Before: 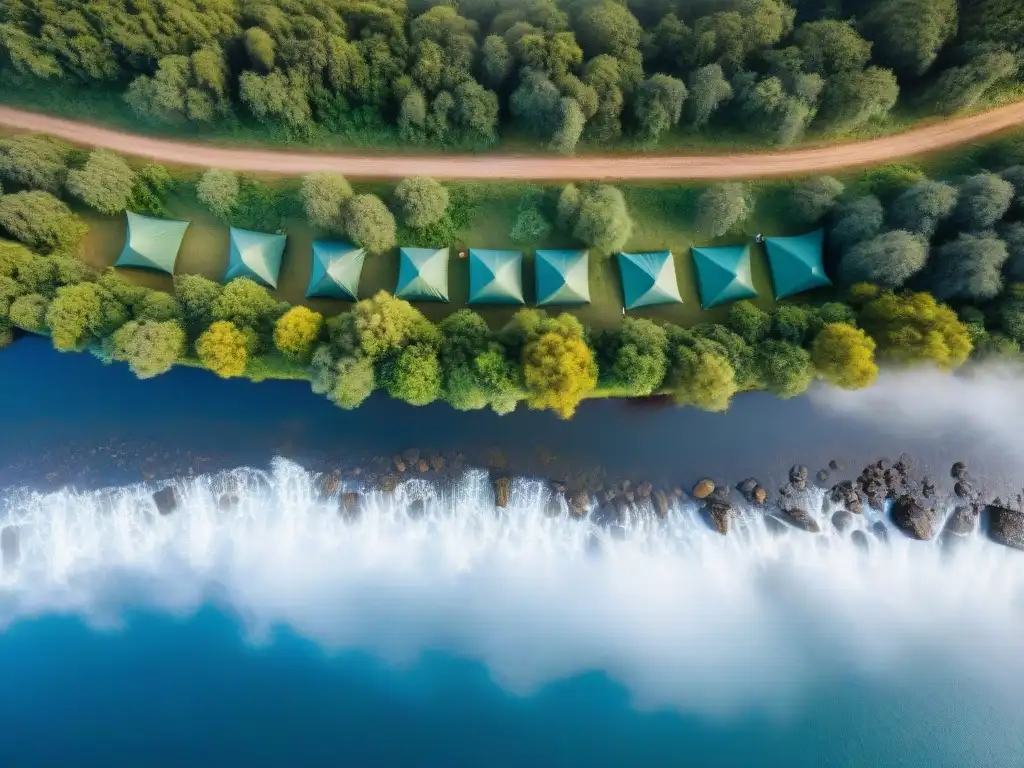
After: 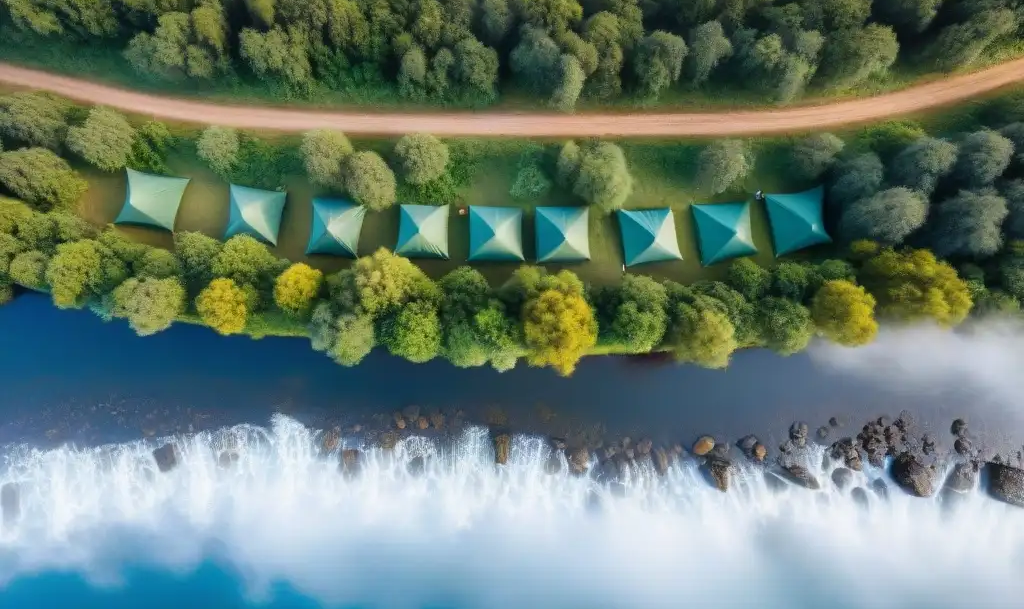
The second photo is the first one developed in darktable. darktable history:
crop and rotate: top 5.67%, bottom 15%
